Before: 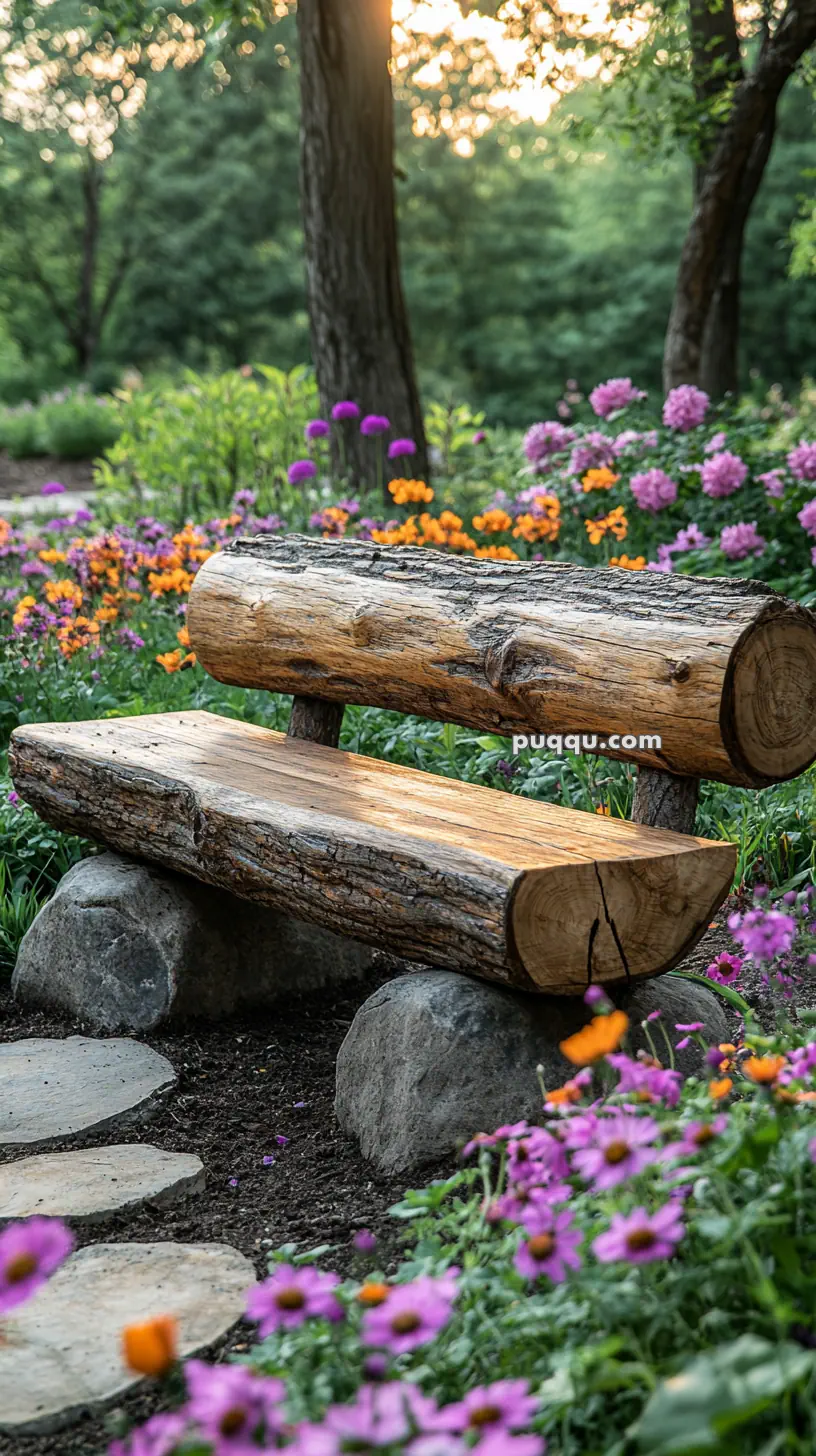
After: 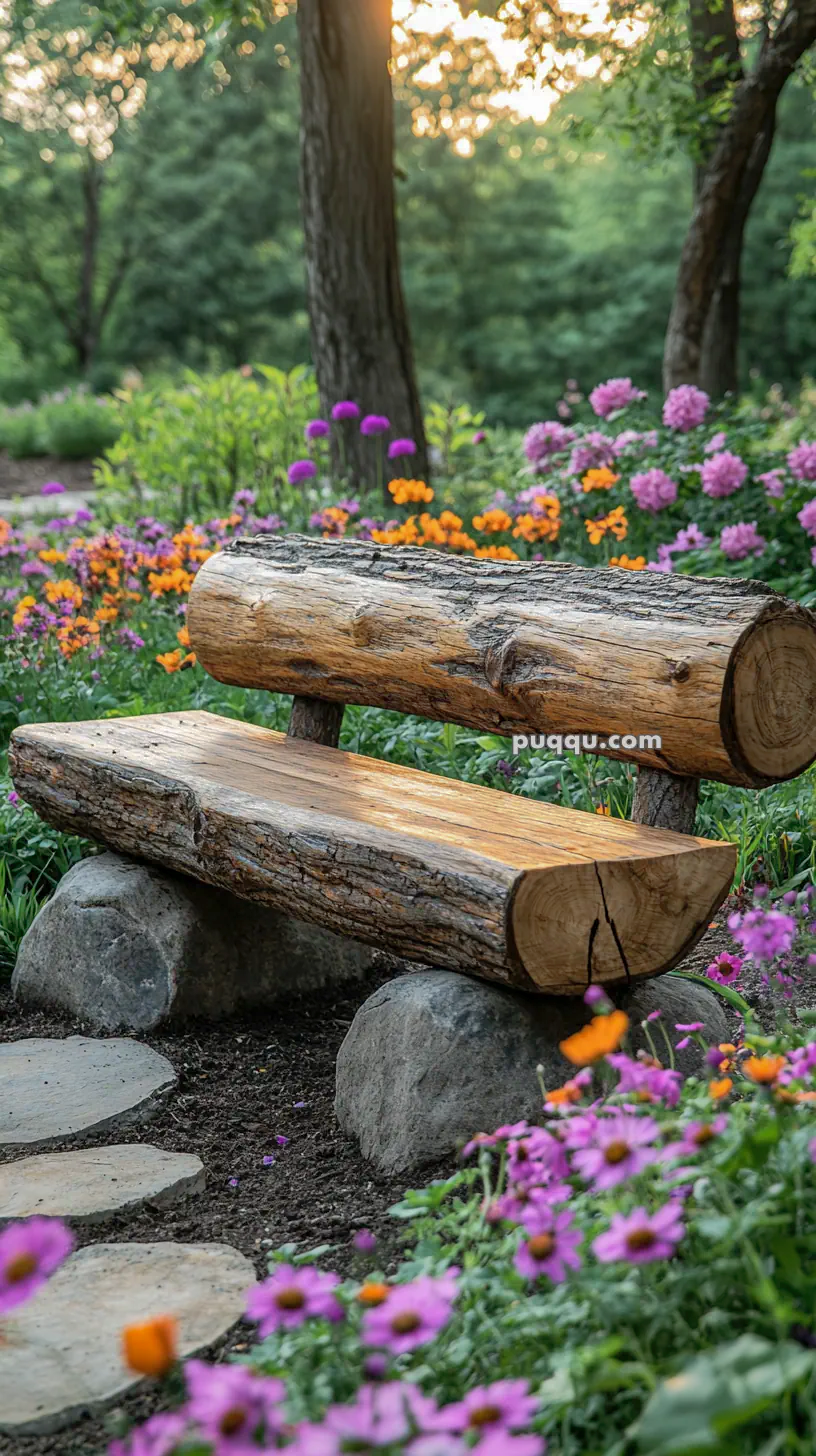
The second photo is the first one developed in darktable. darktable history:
shadows and highlights: highlights -60
